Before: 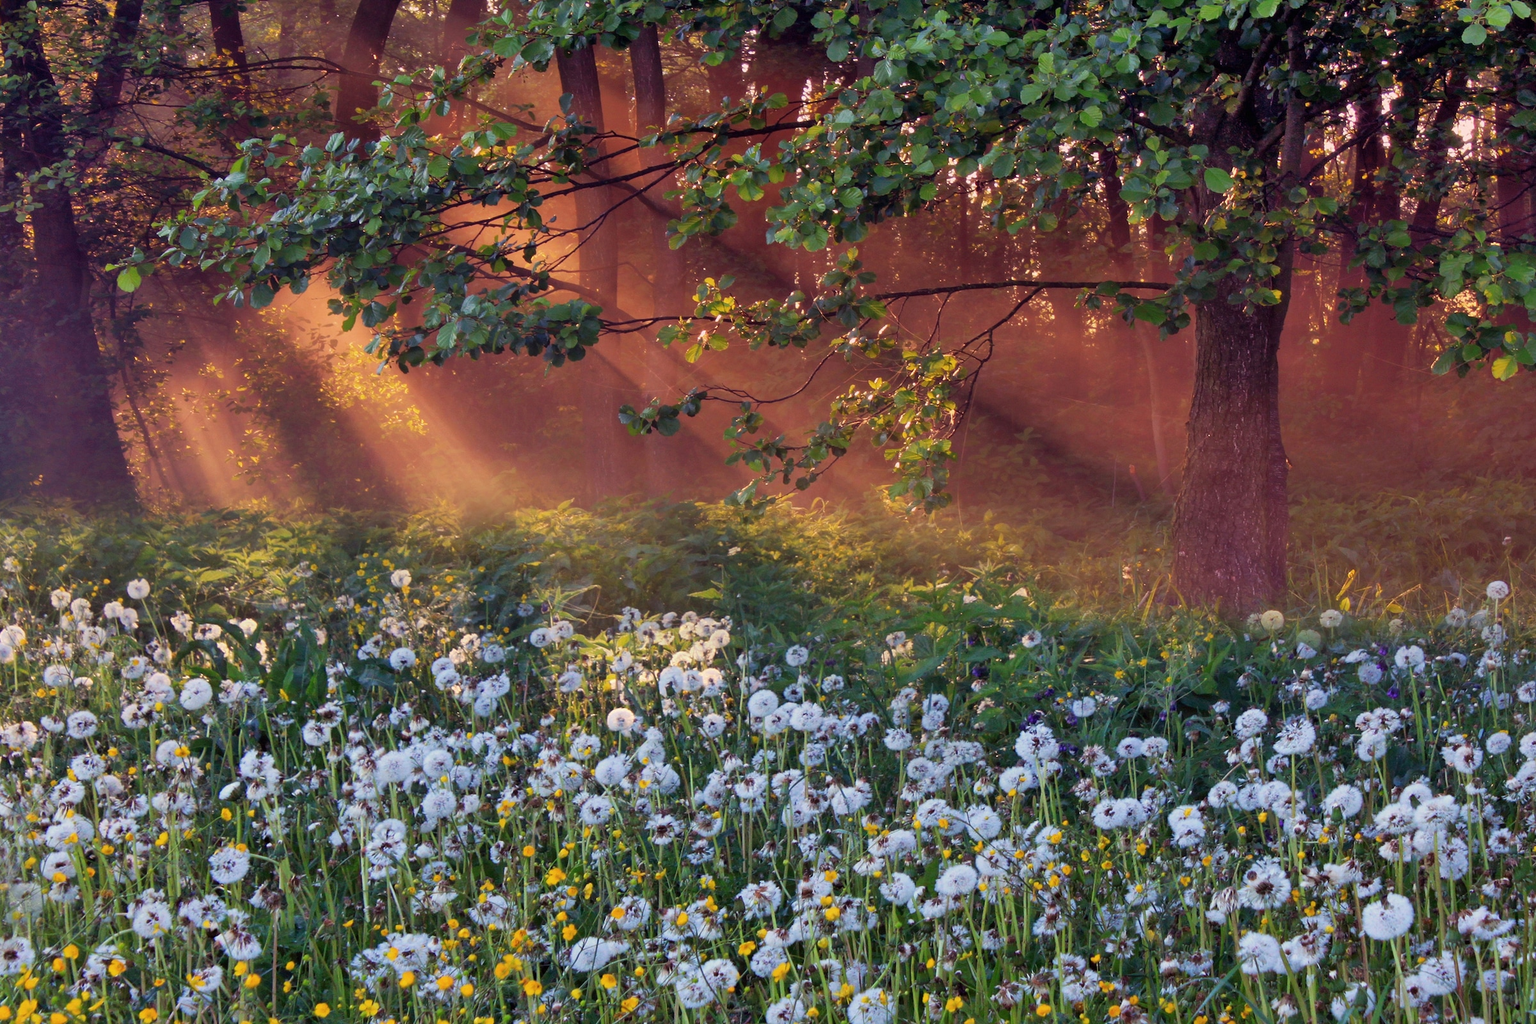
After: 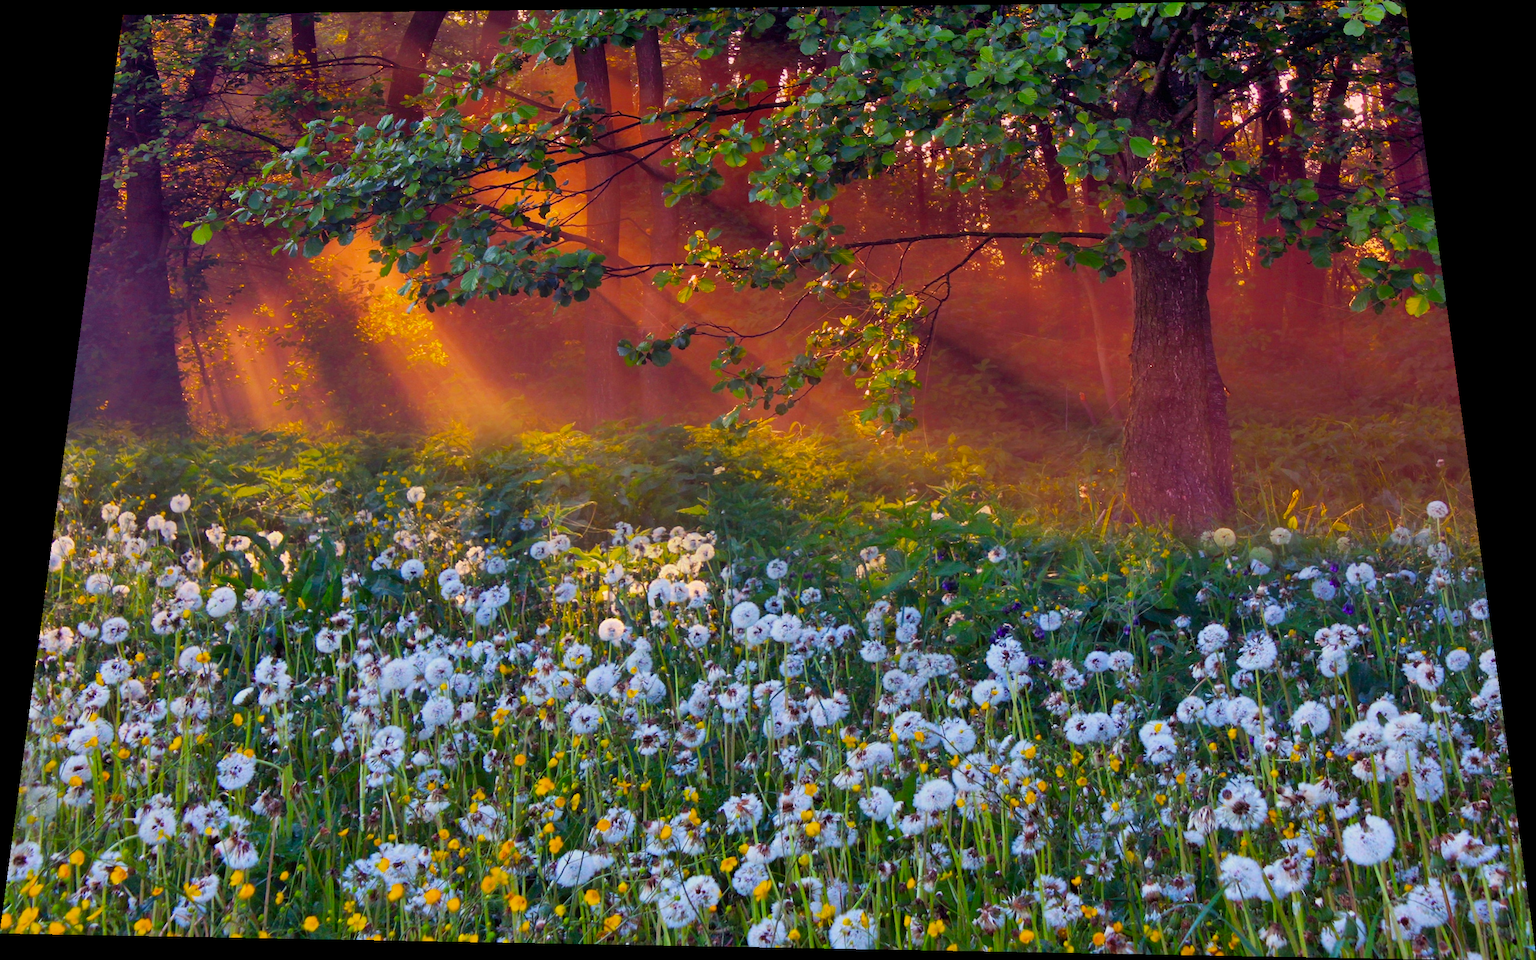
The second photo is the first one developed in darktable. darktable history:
color balance rgb: perceptual saturation grading › global saturation 30%, global vibrance 20%
rotate and perspective: rotation 0.128°, lens shift (vertical) -0.181, lens shift (horizontal) -0.044, shear 0.001, automatic cropping off
vibrance: on, module defaults
